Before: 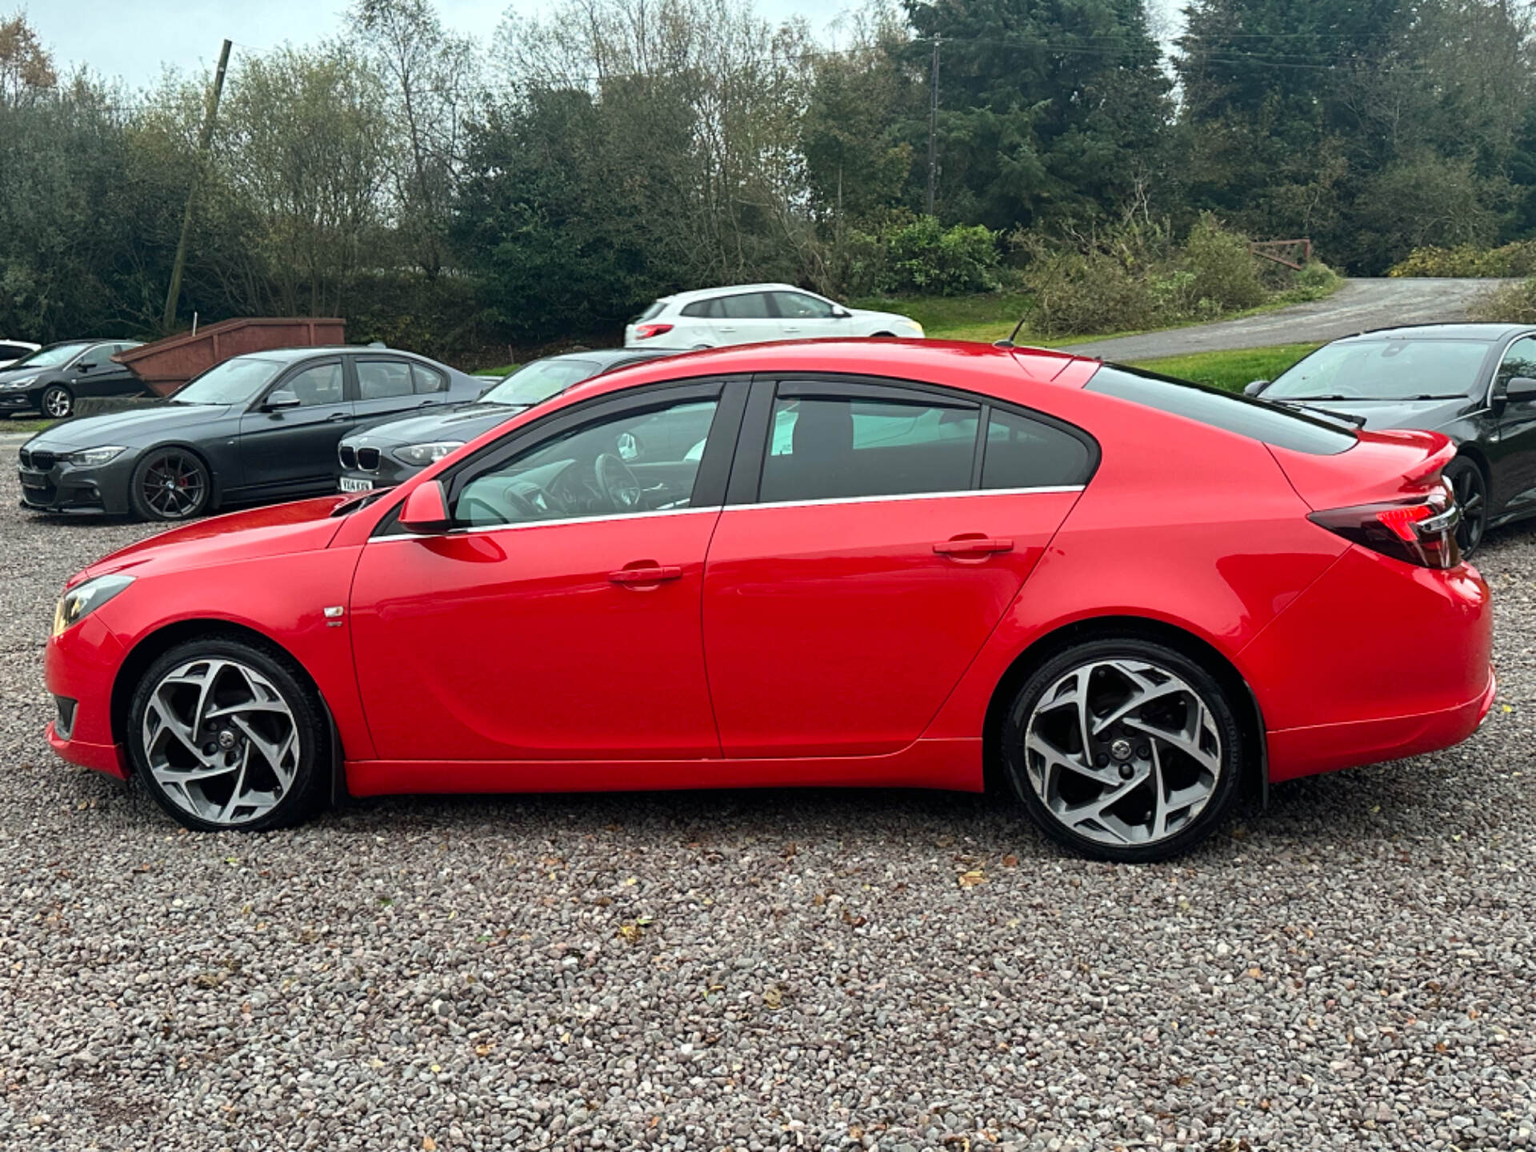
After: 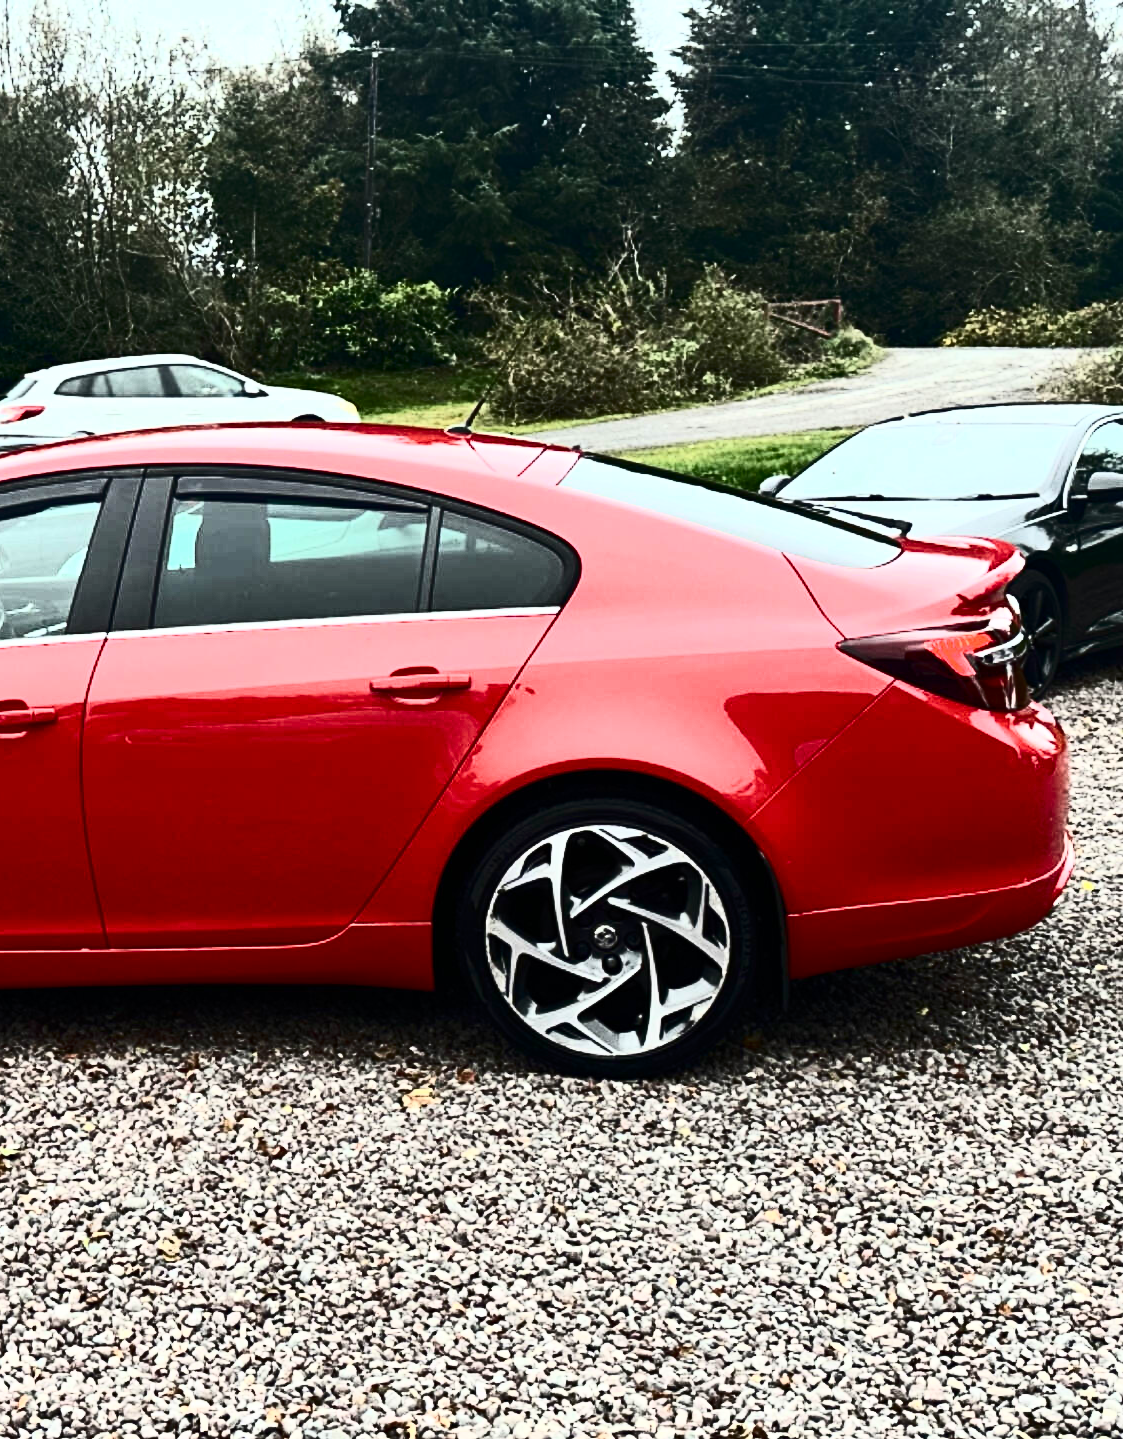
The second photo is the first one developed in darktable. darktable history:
contrast brightness saturation: contrast 0.924, brightness 0.204
crop: left 41.486%
